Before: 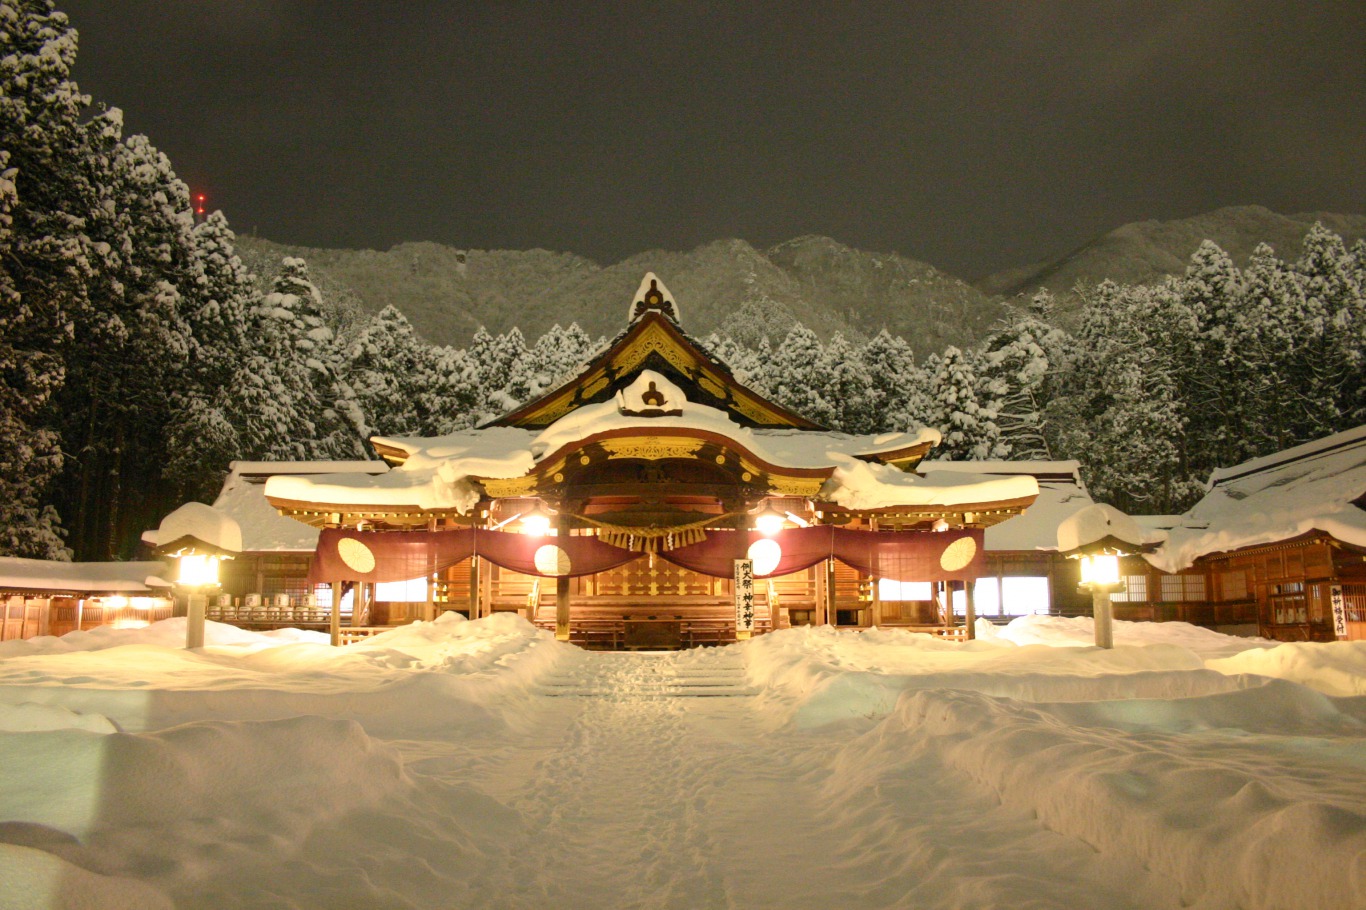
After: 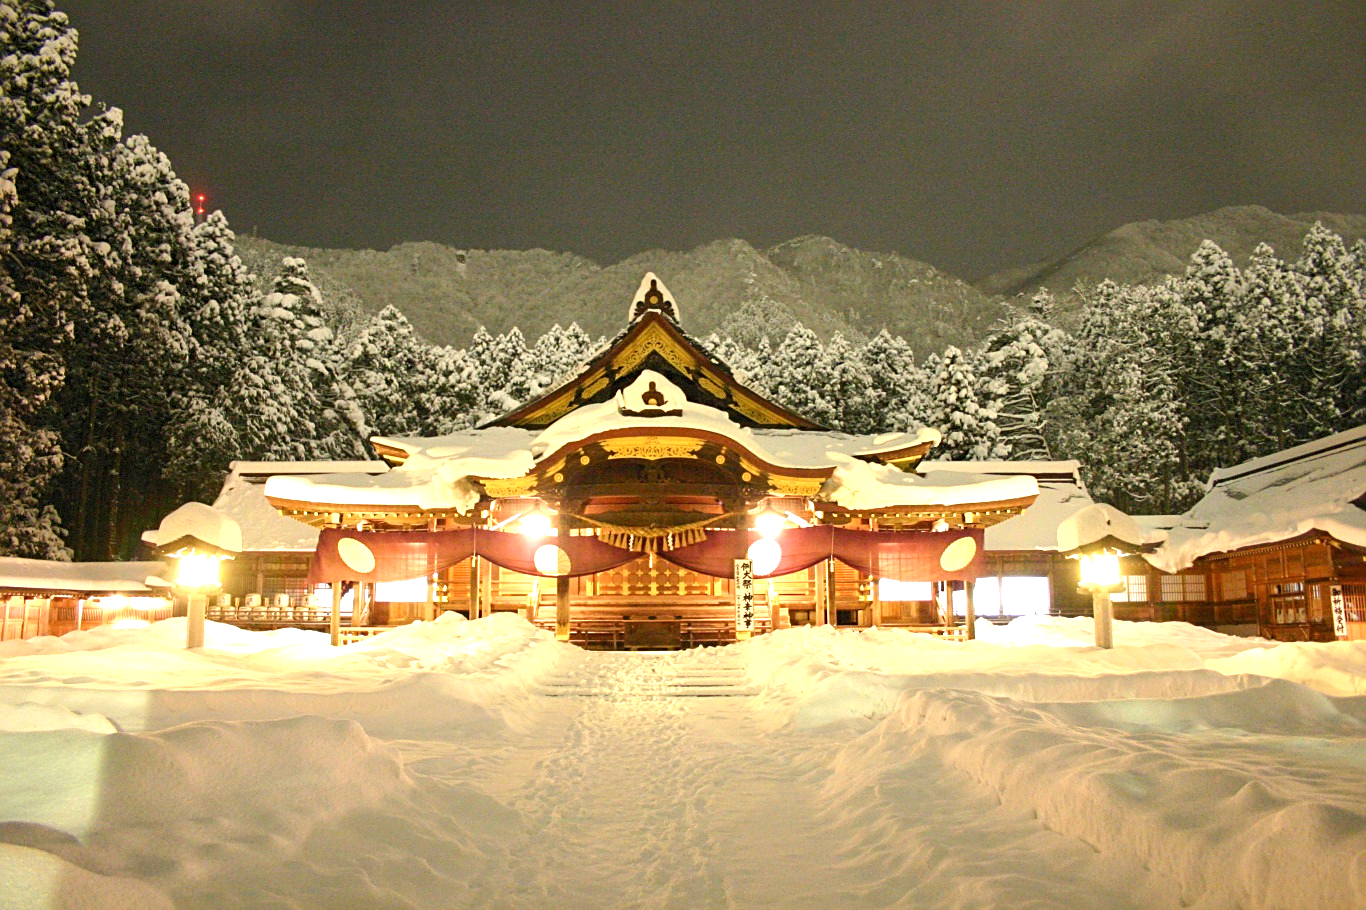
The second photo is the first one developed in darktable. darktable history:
exposure: exposure 0.771 EV, compensate exposure bias true, compensate highlight preservation false
sharpen: radius 2.48, amount 0.338
